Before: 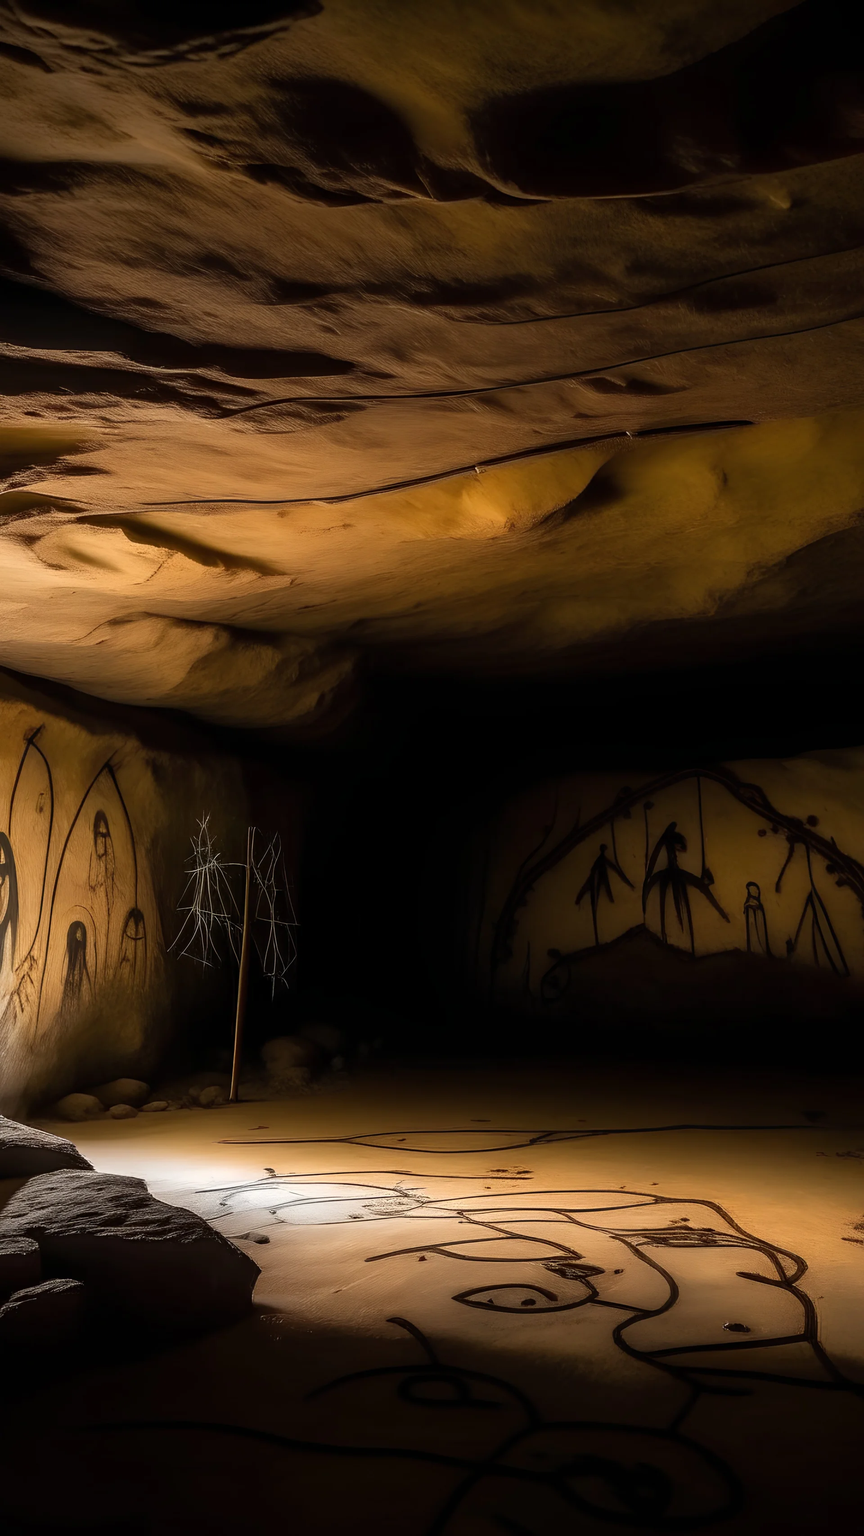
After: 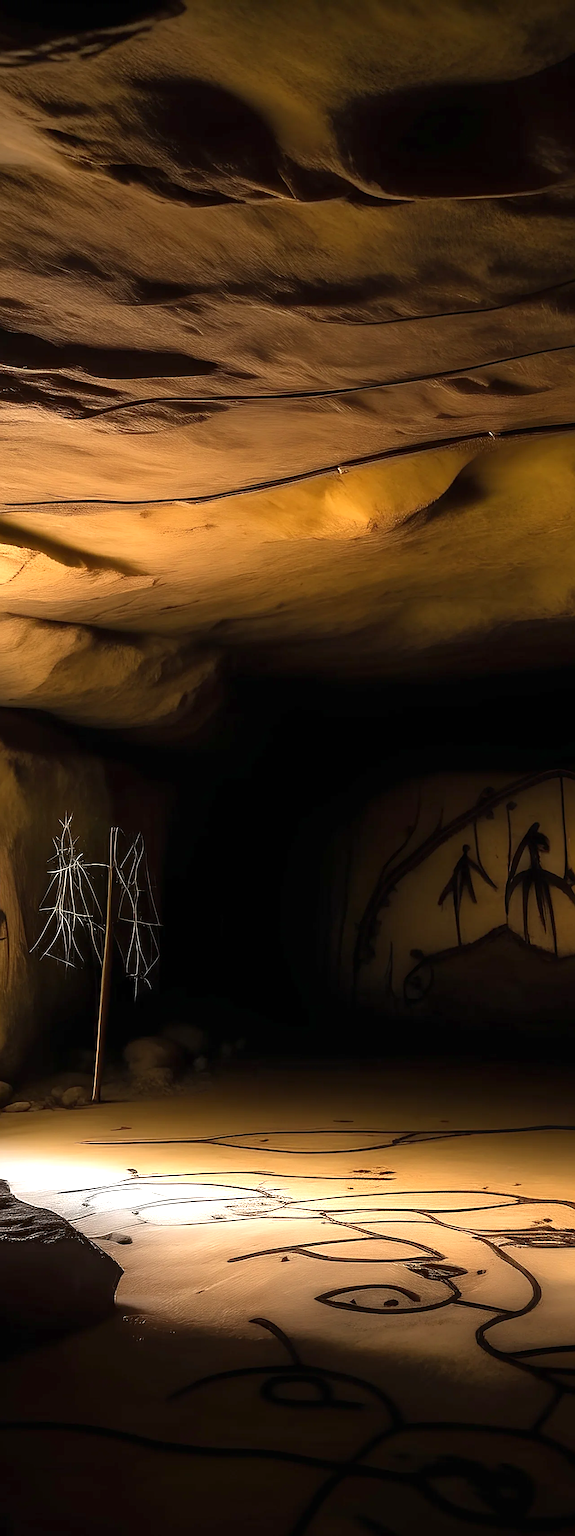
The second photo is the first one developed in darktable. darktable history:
sharpen: on, module defaults
crop and rotate: left 15.967%, right 17.407%
exposure: black level correction 0, exposure 0.692 EV, compensate exposure bias true, compensate highlight preservation false
